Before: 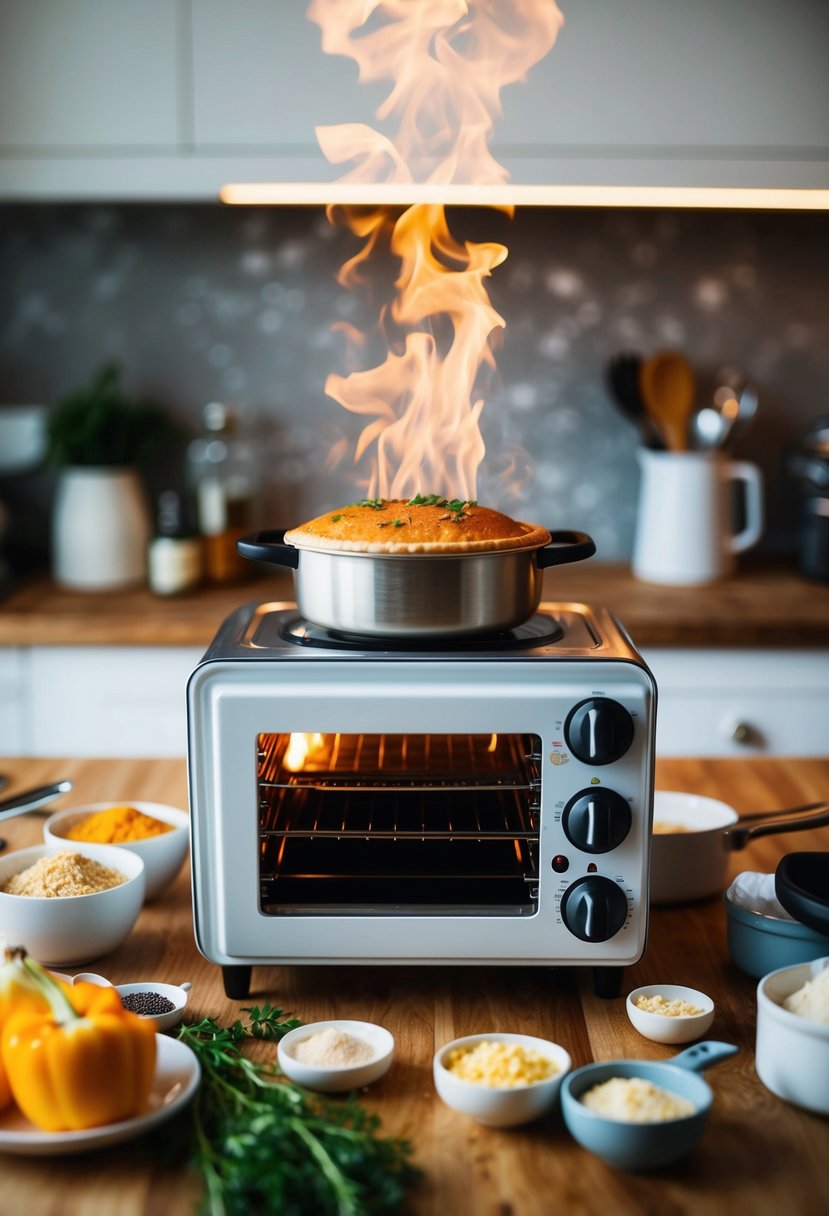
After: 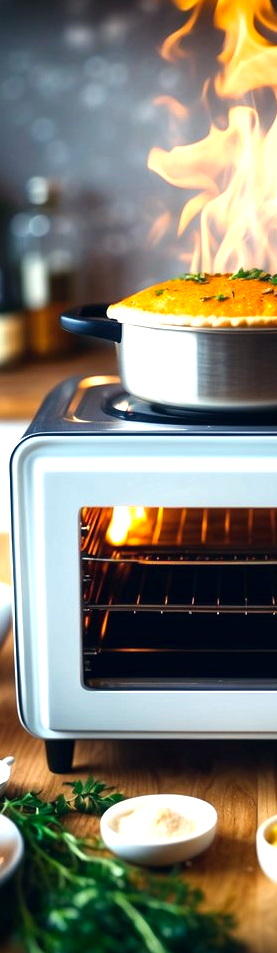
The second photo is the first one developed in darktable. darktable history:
color balance rgb: shadows lift › luminance -21.66%, shadows lift › chroma 6.609%, shadows lift › hue 267.96°, perceptual saturation grading › global saturation 0.053%, perceptual brilliance grading › global brilliance 24.305%, global vibrance 20%
vignetting: brightness -0.63, saturation -0.014
color correction: highlights a* 0.32, highlights b* 2.69, shadows a* -1.45, shadows b* -4.5
crop and rotate: left 21.407%, top 18.589%, right 45.067%, bottom 2.999%
